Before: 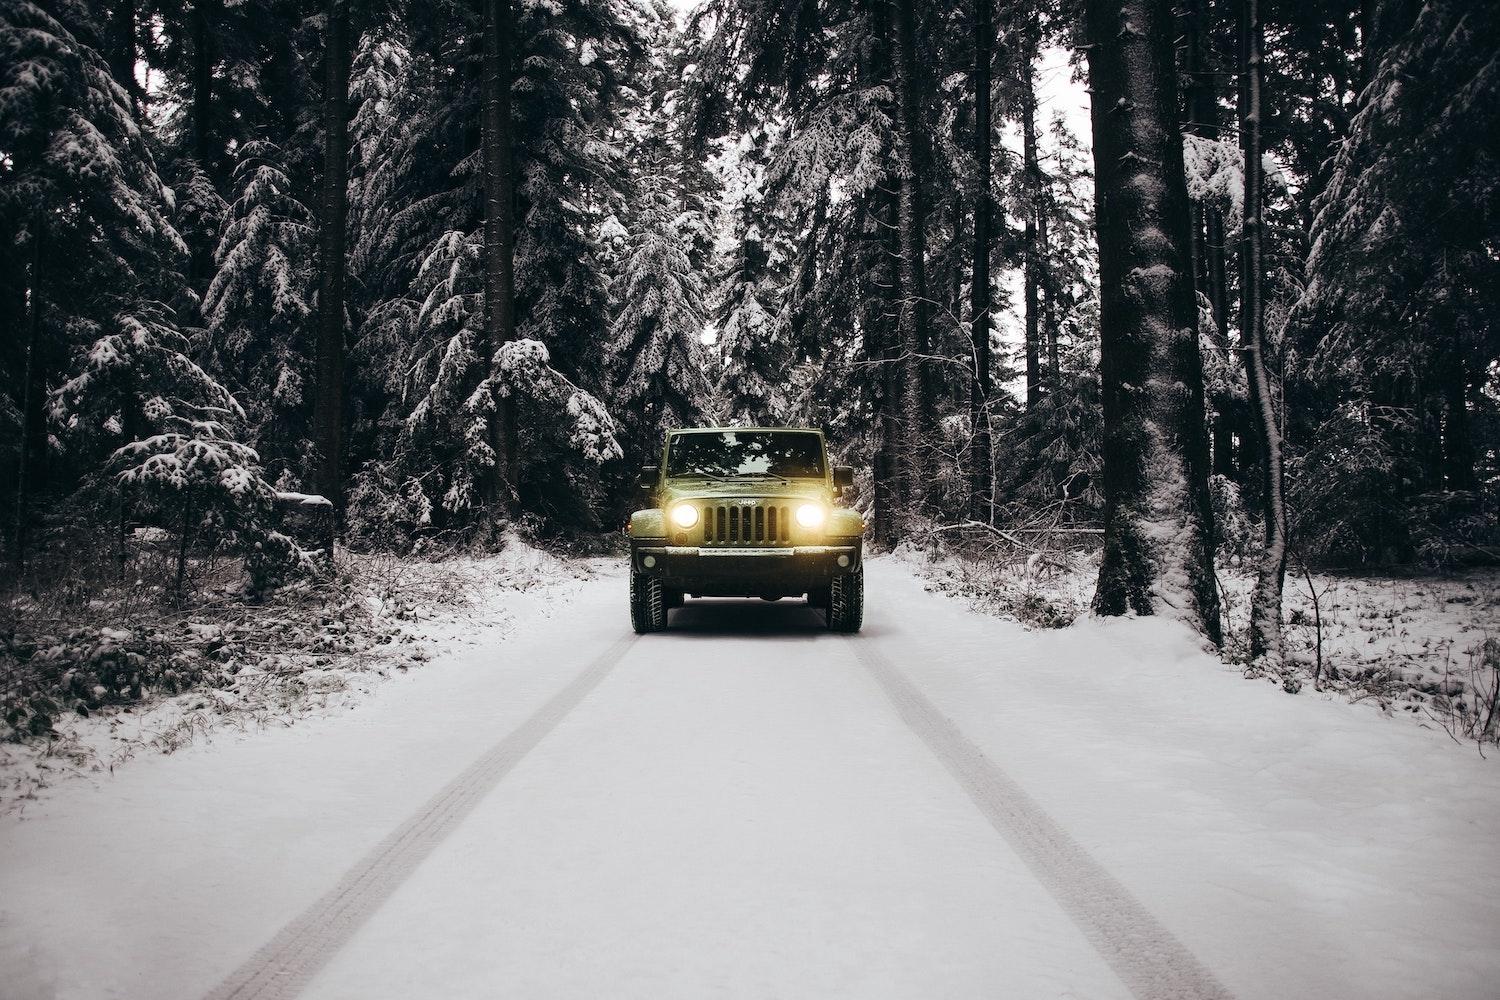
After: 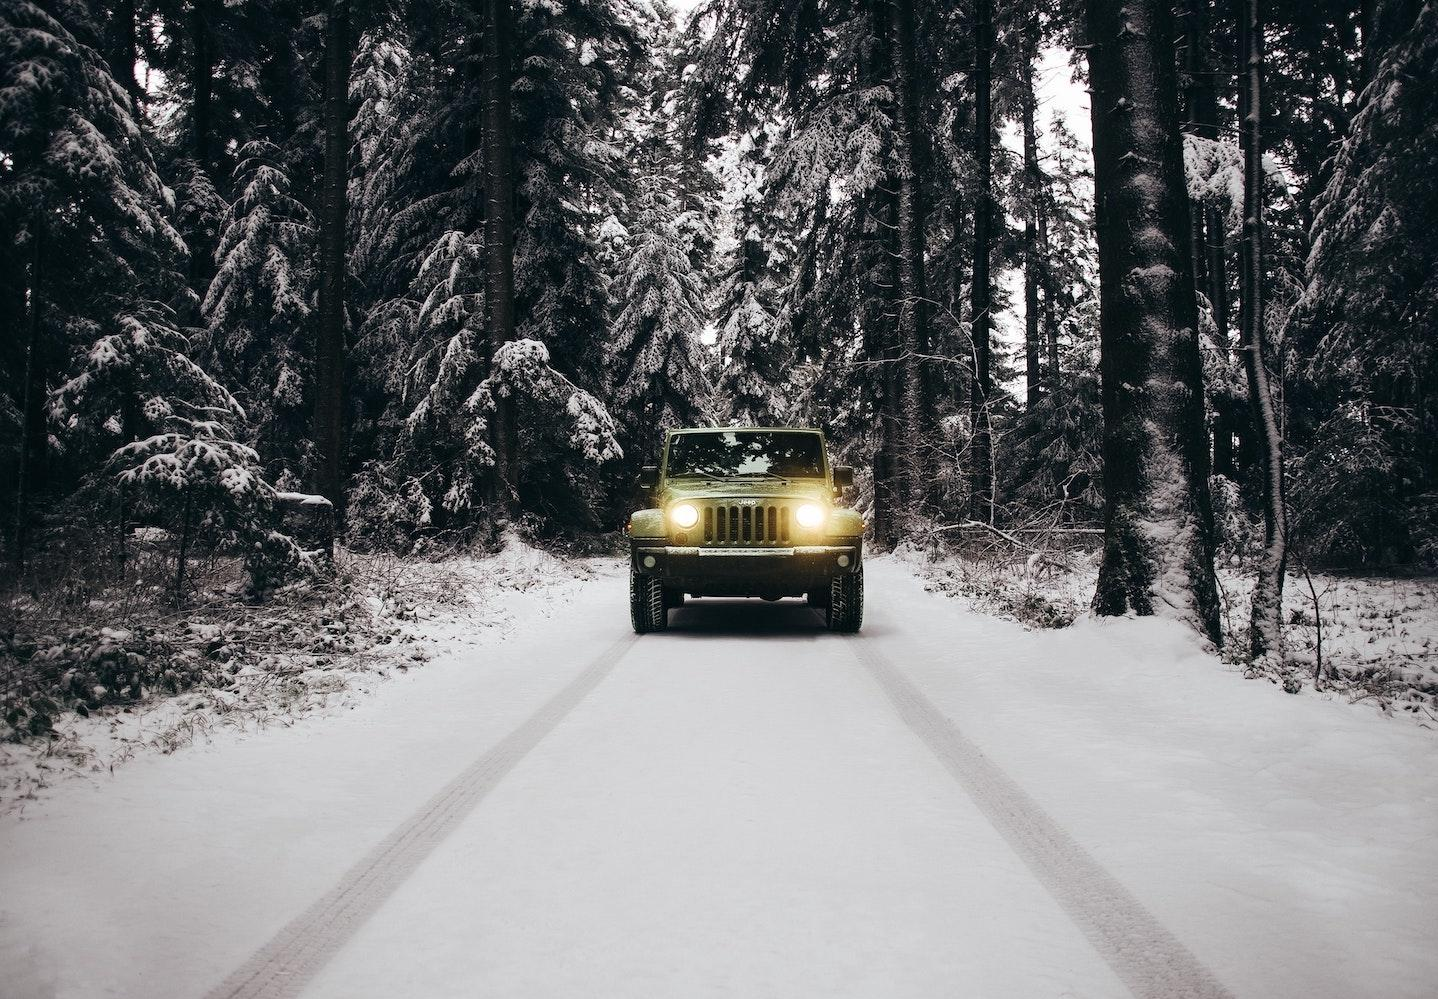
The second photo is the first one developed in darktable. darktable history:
crop: right 4.118%, bottom 0.048%
